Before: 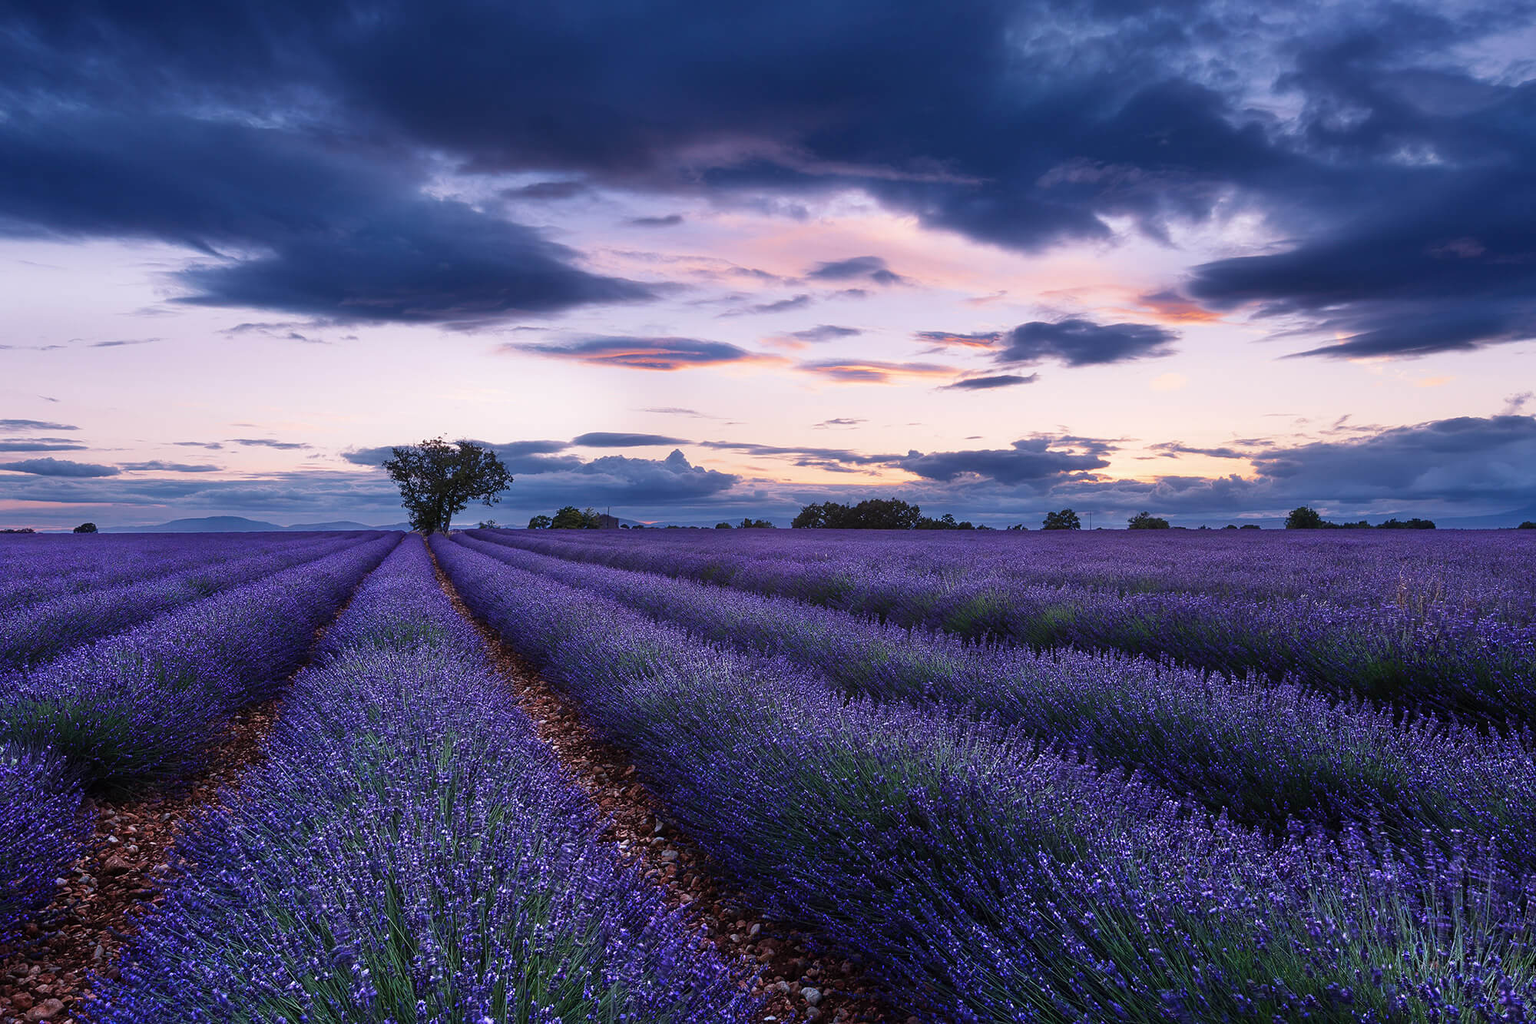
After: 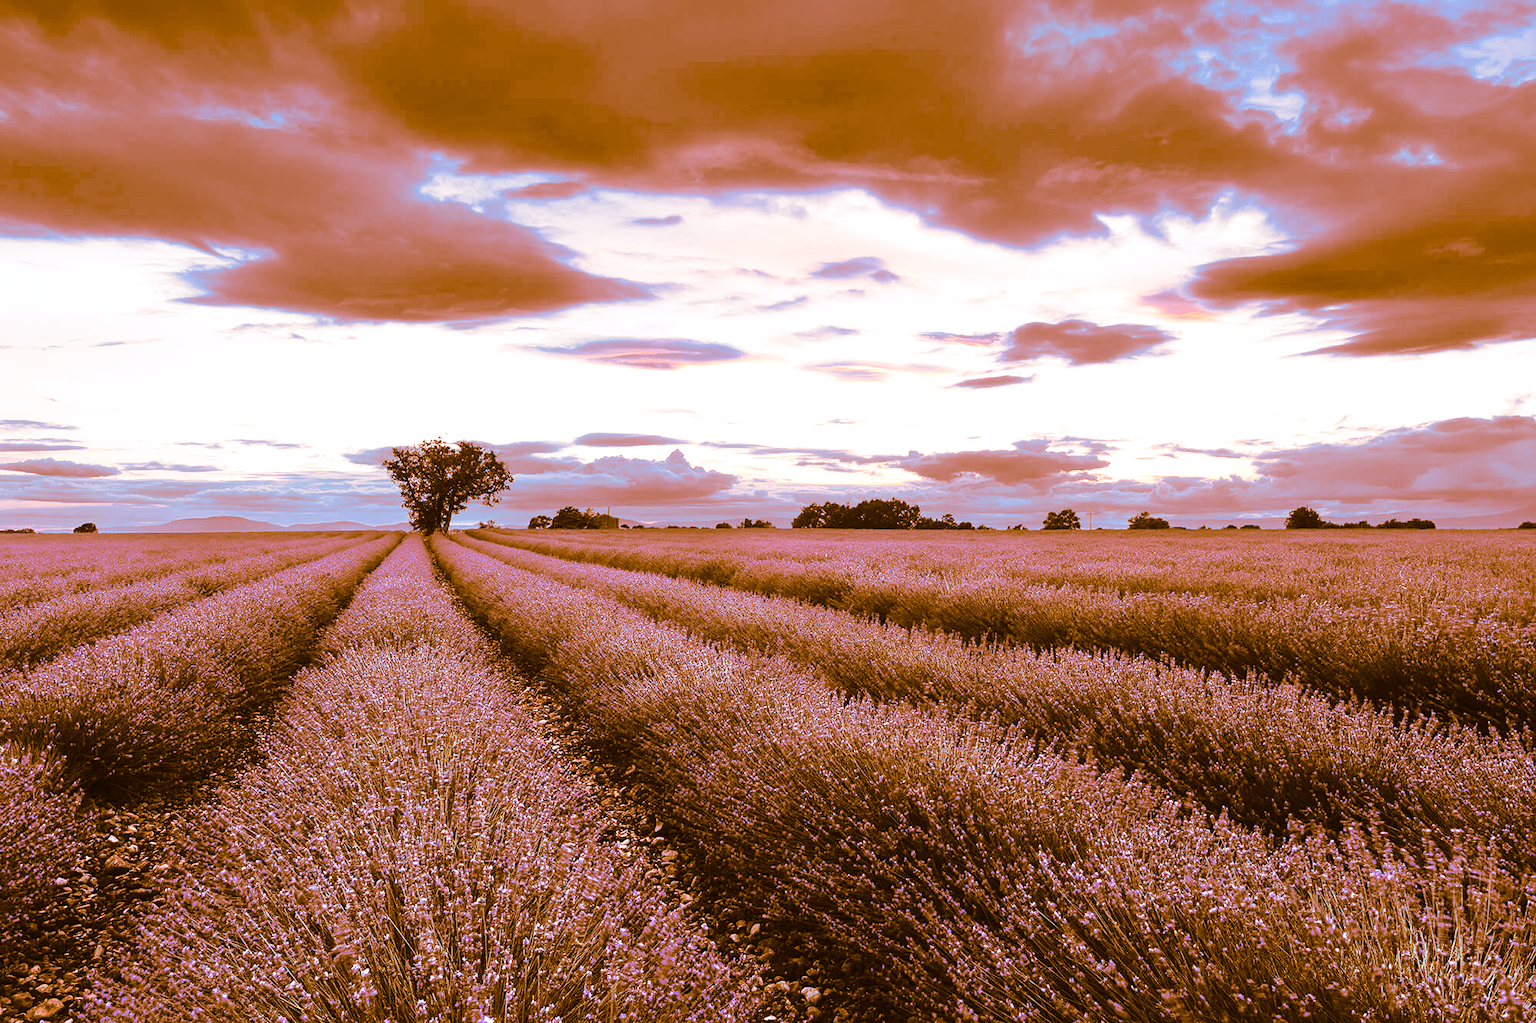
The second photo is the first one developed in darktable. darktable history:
base curve: curves: ch0 [(0, 0) (0.032, 0.025) (0.121, 0.166) (0.206, 0.329) (0.605, 0.79) (1, 1)], preserve colors none
split-toning: shadows › hue 26°, shadows › saturation 0.92, highlights › hue 40°, highlights › saturation 0.92, balance -63, compress 0%
exposure: black level correction -0.002, exposure 0.54 EV, compensate highlight preservation false
